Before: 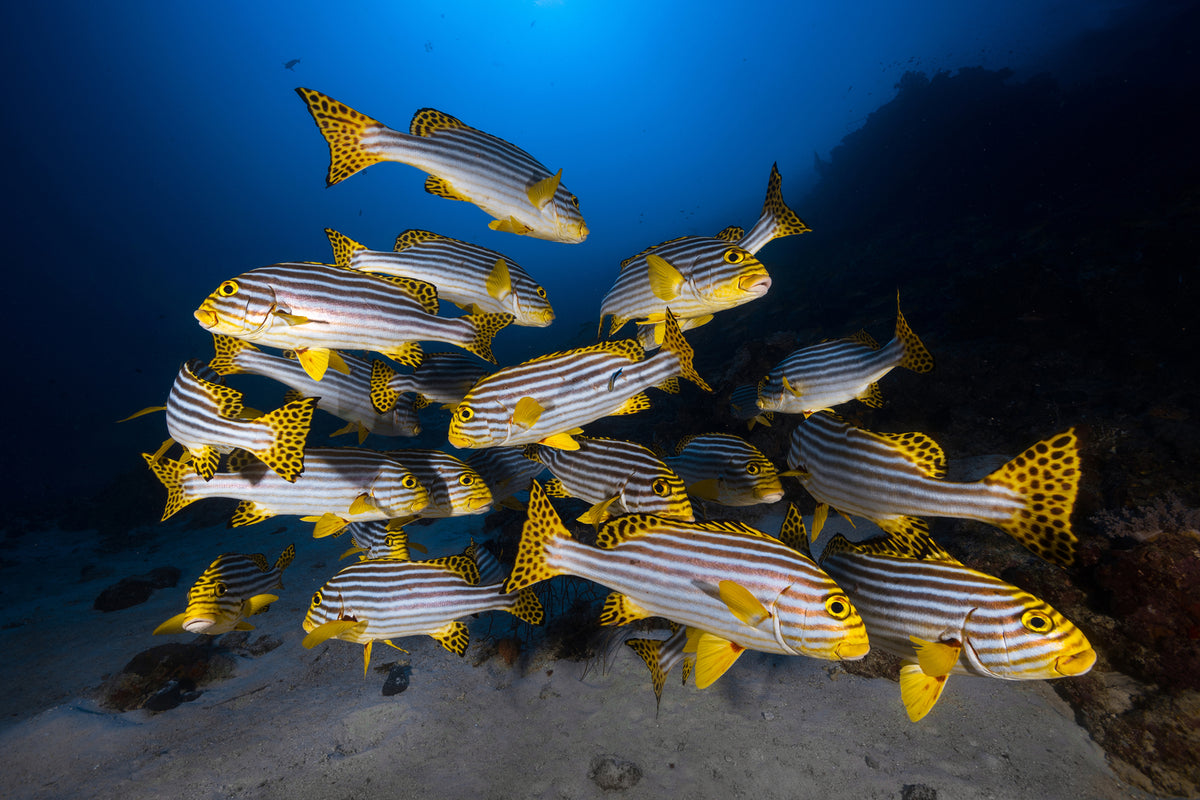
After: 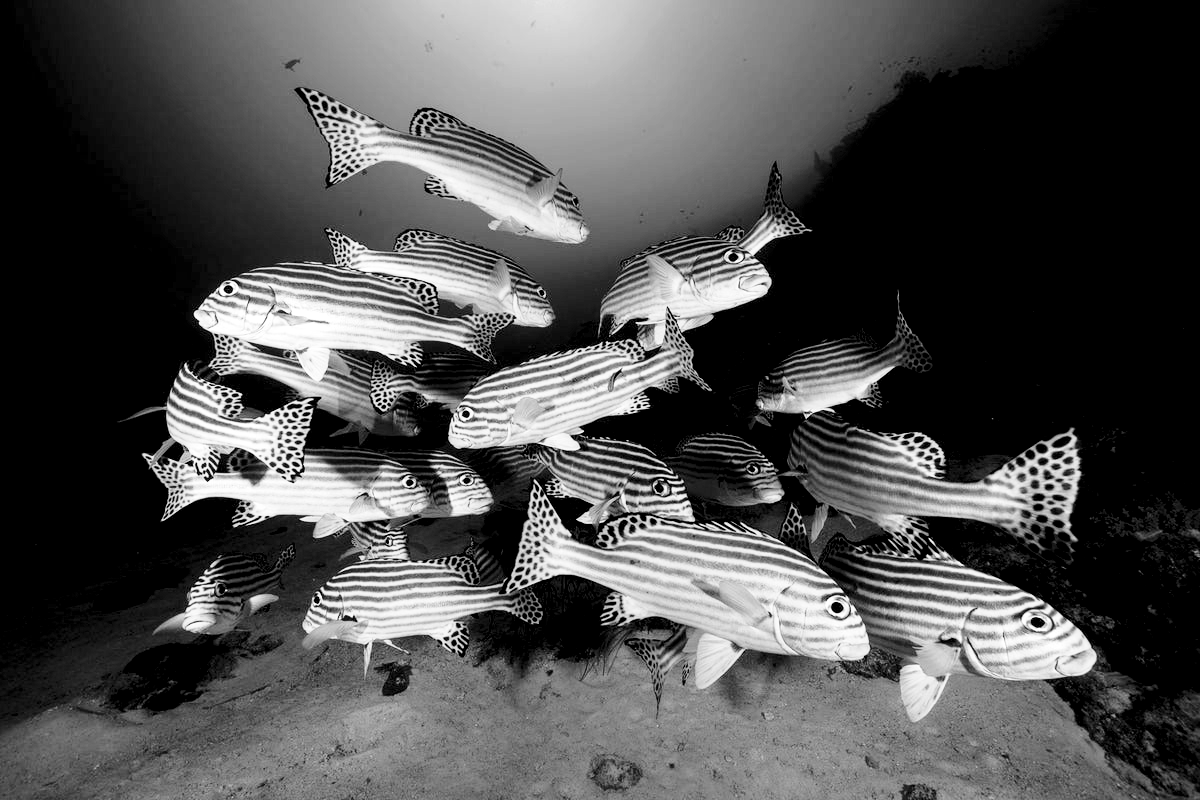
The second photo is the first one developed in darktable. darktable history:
base curve: curves: ch0 [(0, 0) (0.028, 0.03) (0.121, 0.232) (0.46, 0.748) (0.859, 0.968) (1, 1)]
rgb levels: levels [[0.01, 0.419, 0.839], [0, 0.5, 1], [0, 0.5, 1]]
color contrast: green-magenta contrast 0, blue-yellow contrast 0
color balance rgb: perceptual saturation grading › global saturation 20%, perceptual saturation grading › highlights -25%, perceptual saturation grading › shadows 25%
